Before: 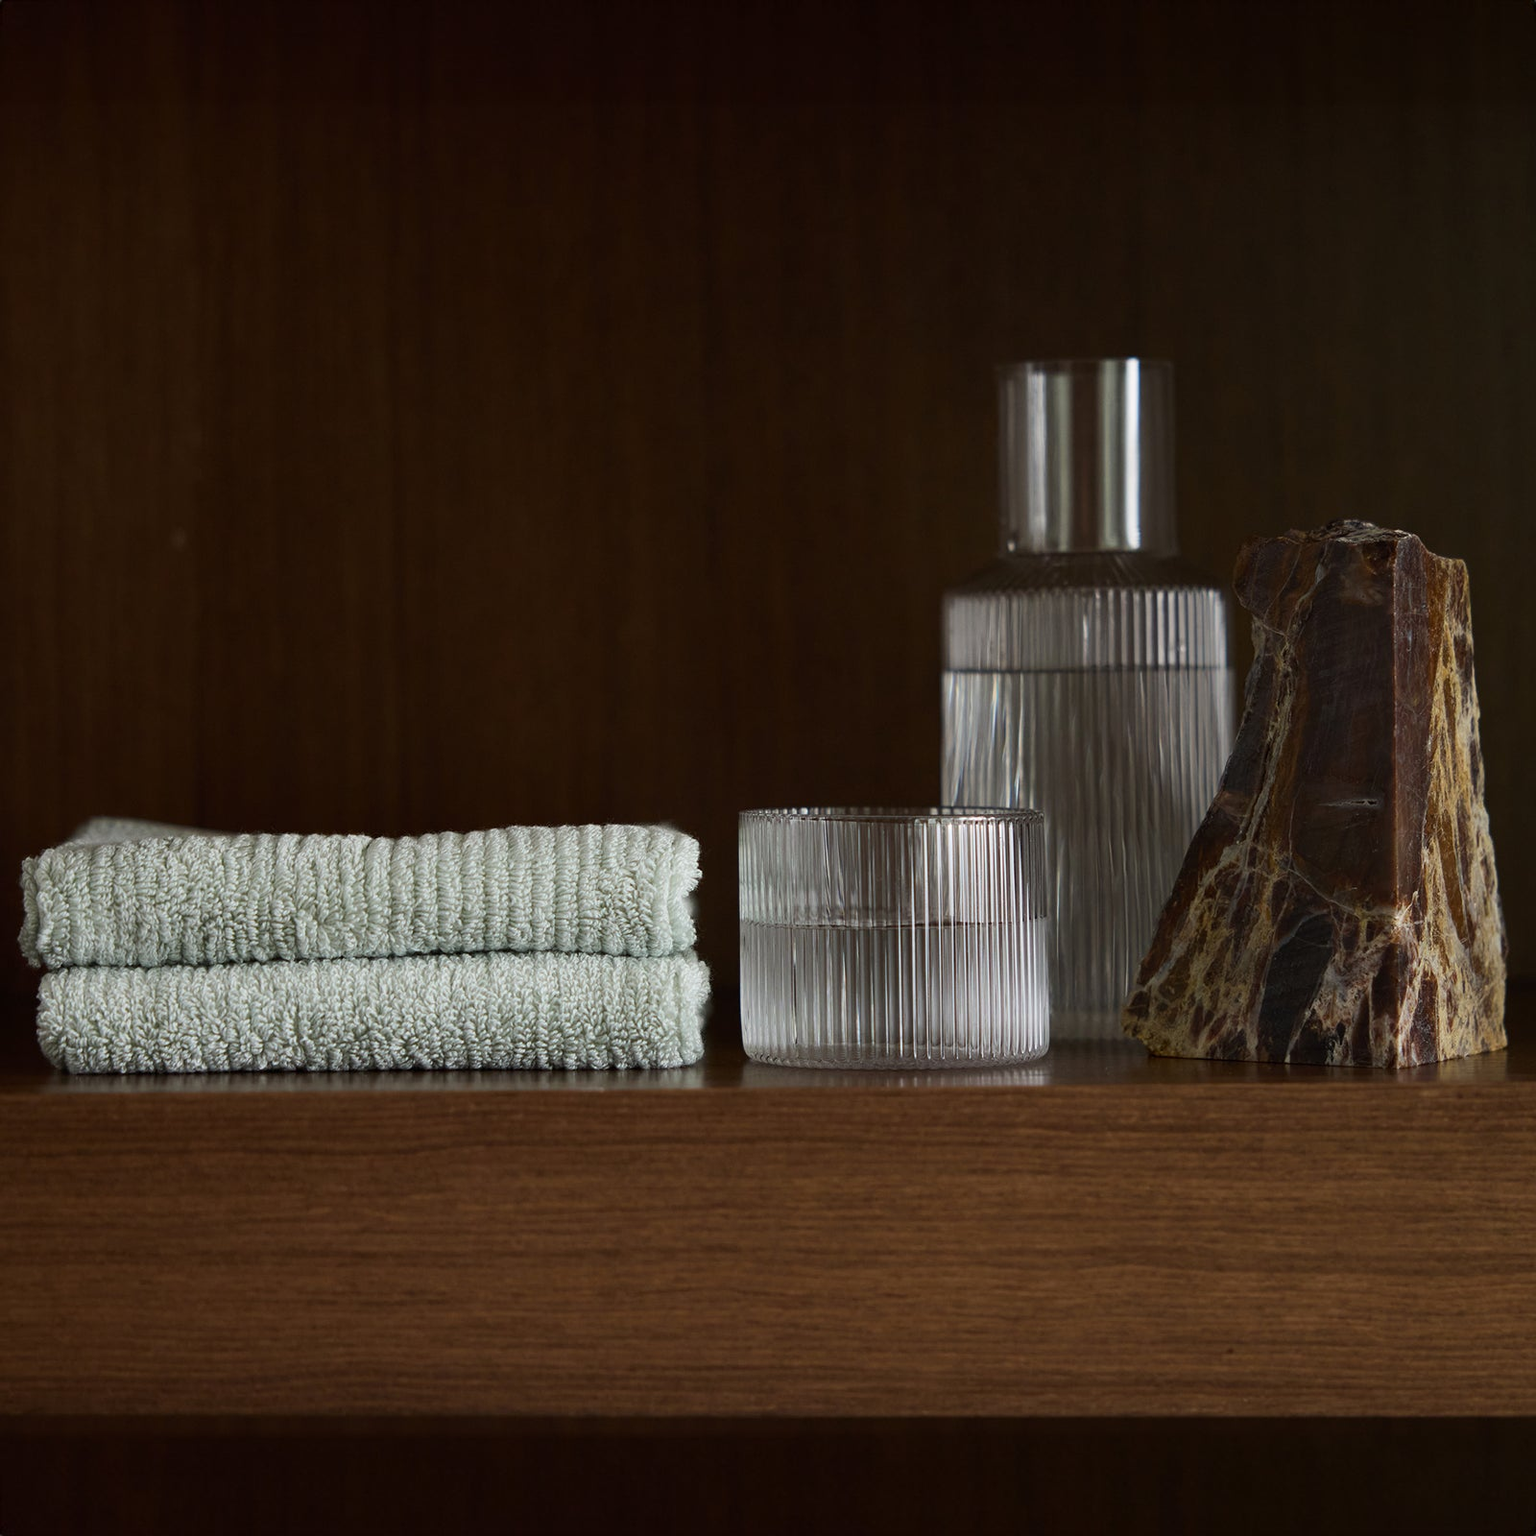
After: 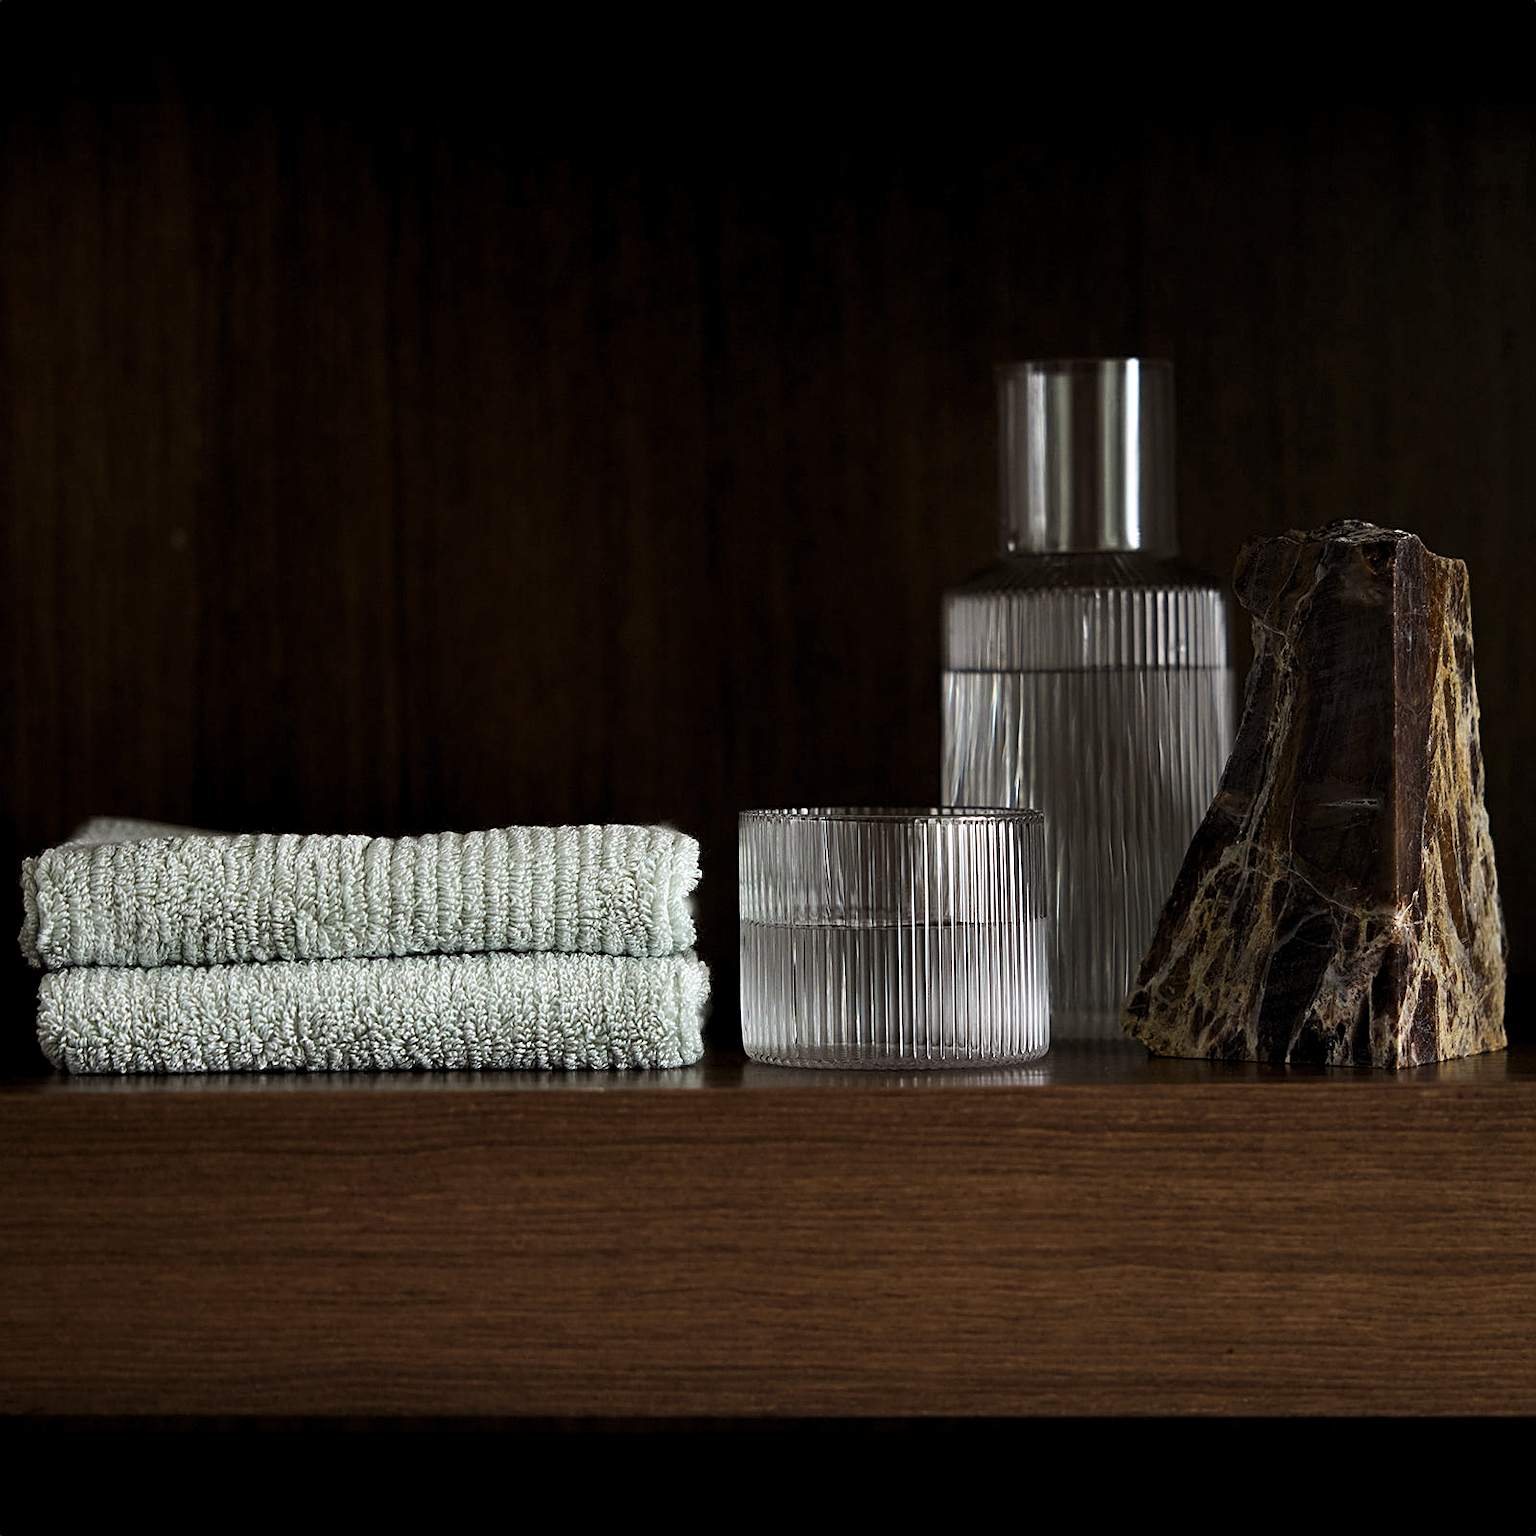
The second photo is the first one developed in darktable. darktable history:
levels: levels [0.052, 0.496, 0.908]
sharpen: radius 1.967
